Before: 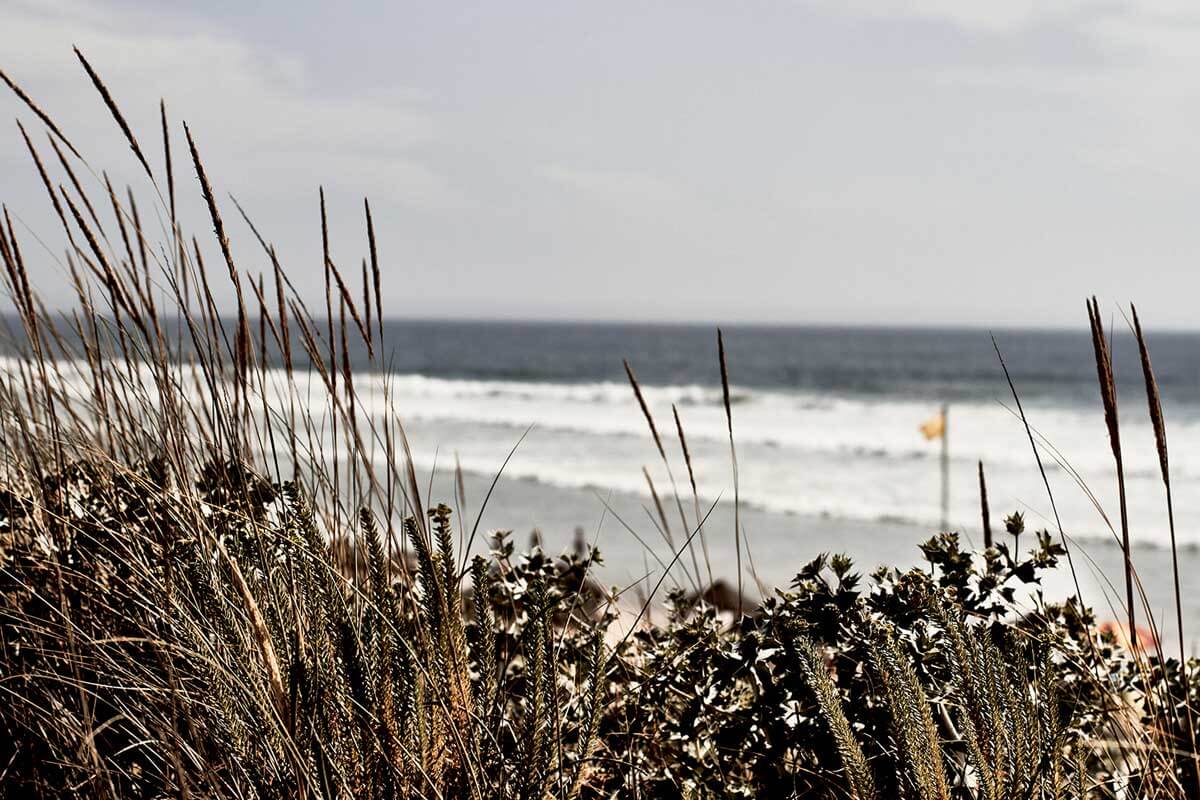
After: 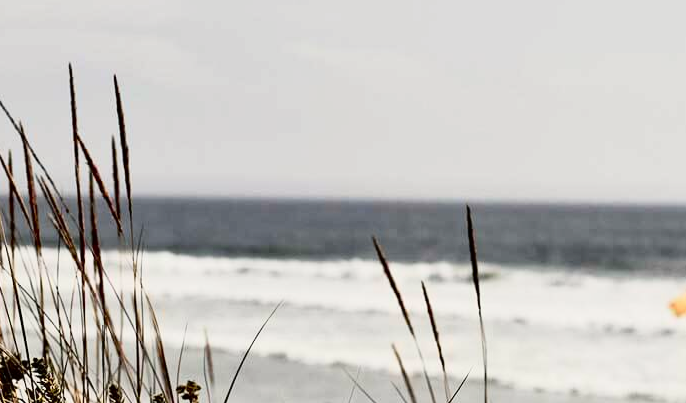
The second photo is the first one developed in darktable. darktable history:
tone curve: curves: ch0 [(0, 0) (0.128, 0.068) (0.292, 0.274) (0.46, 0.482) (0.653, 0.717) (0.819, 0.869) (0.998, 0.969)]; ch1 [(0, 0) (0.384, 0.365) (0.463, 0.45) (0.486, 0.486) (0.503, 0.504) (0.517, 0.517) (0.549, 0.572) (0.583, 0.615) (0.672, 0.699) (0.774, 0.817) (1, 1)]; ch2 [(0, 0) (0.374, 0.344) (0.446, 0.443) (0.494, 0.5) (0.527, 0.529) (0.565, 0.591) (0.644, 0.682) (1, 1)], color space Lab, independent channels, preserve colors none
crop: left 20.932%, top 15.471%, right 21.848%, bottom 34.081%
